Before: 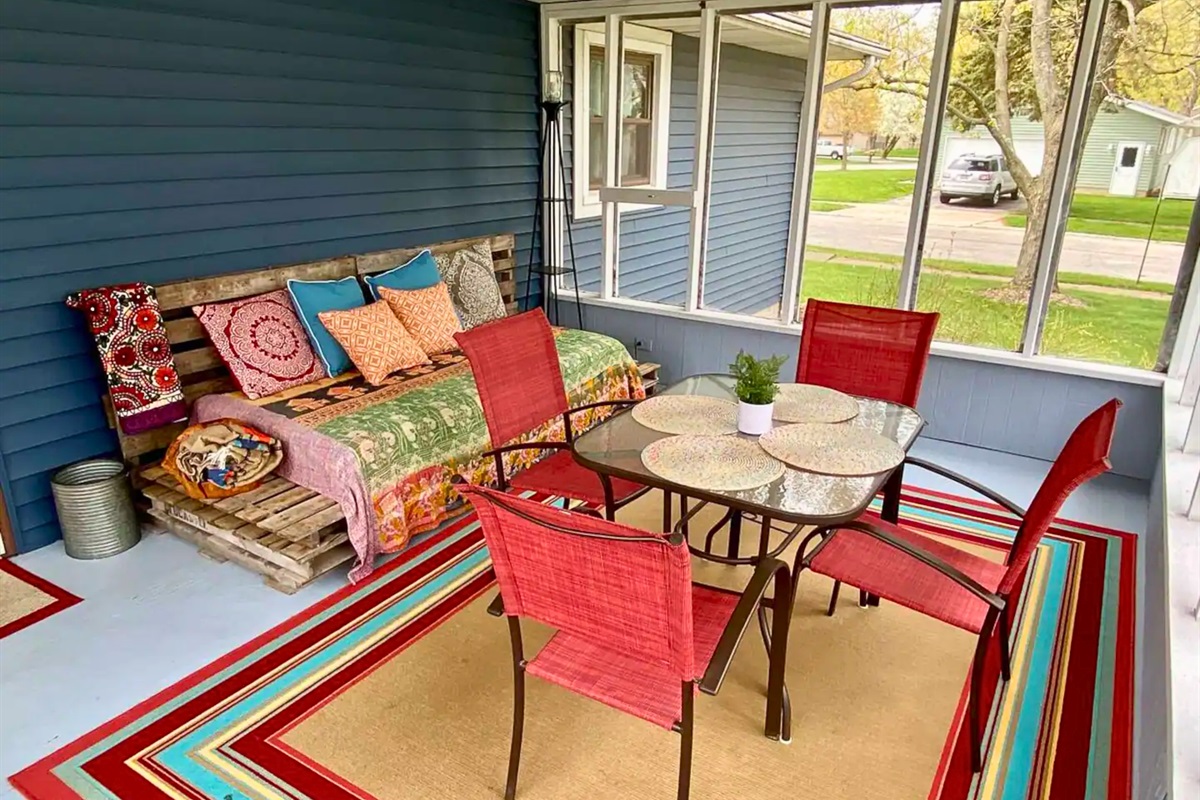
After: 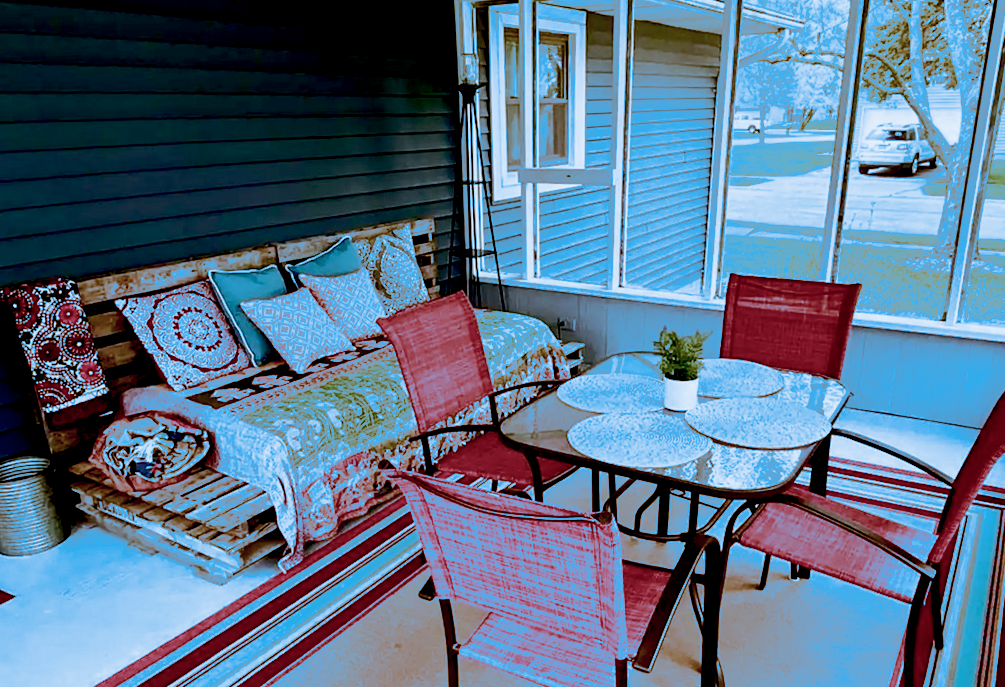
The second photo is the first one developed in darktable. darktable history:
rgb curve: curves: ch0 [(0, 0) (0.284, 0.292) (0.505, 0.644) (1, 1)]; ch1 [(0, 0) (0.284, 0.292) (0.505, 0.644) (1, 1)]; ch2 [(0, 0) (0.284, 0.292) (0.505, 0.644) (1, 1)], compensate middle gray true
contrast brightness saturation: saturation -0.17
crop and rotate: left 7.196%, top 4.574%, right 10.605%, bottom 13.178%
split-toning: shadows › hue 220°, shadows › saturation 0.64, highlights › hue 220°, highlights › saturation 0.64, balance 0, compress 5.22%
exposure: black level correction 0.046, exposure -0.228 EV, compensate highlight preservation false
tone equalizer: on, module defaults
rotate and perspective: rotation -1.75°, automatic cropping off
color balance rgb: global vibrance 10%
